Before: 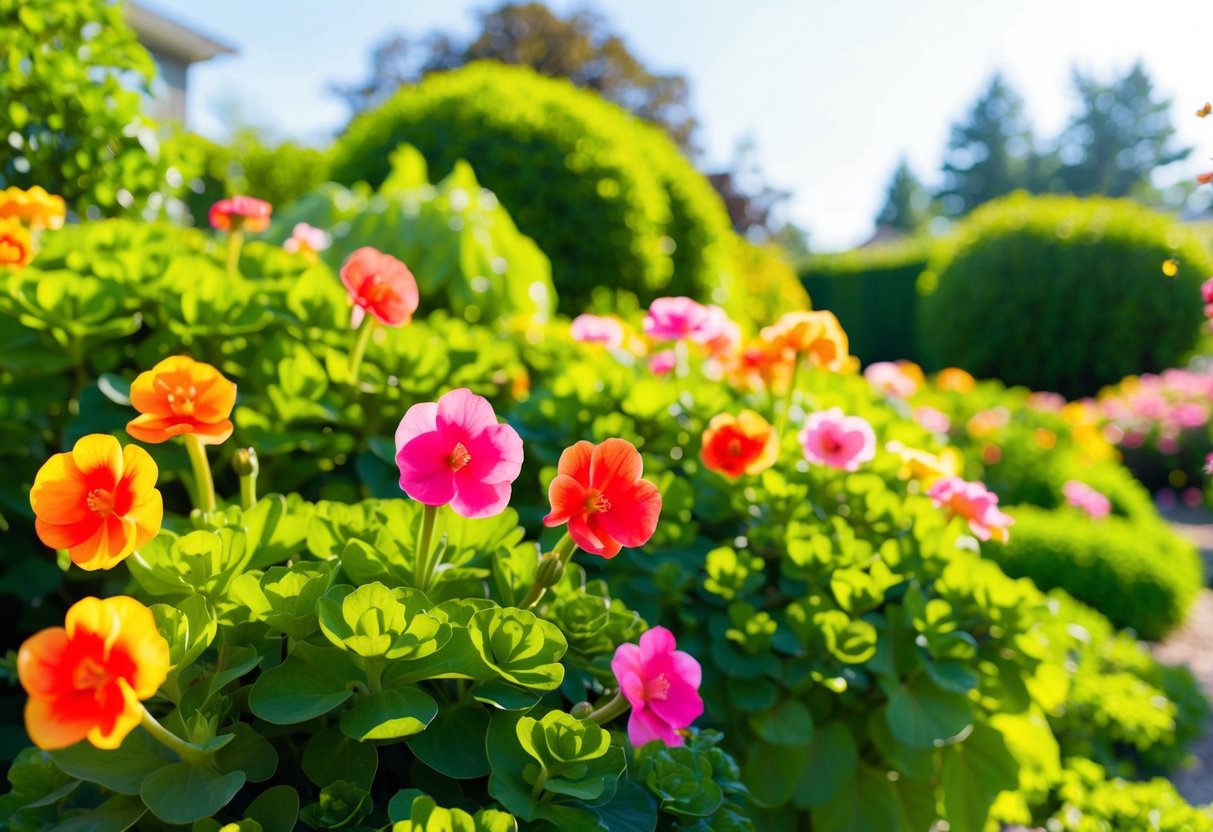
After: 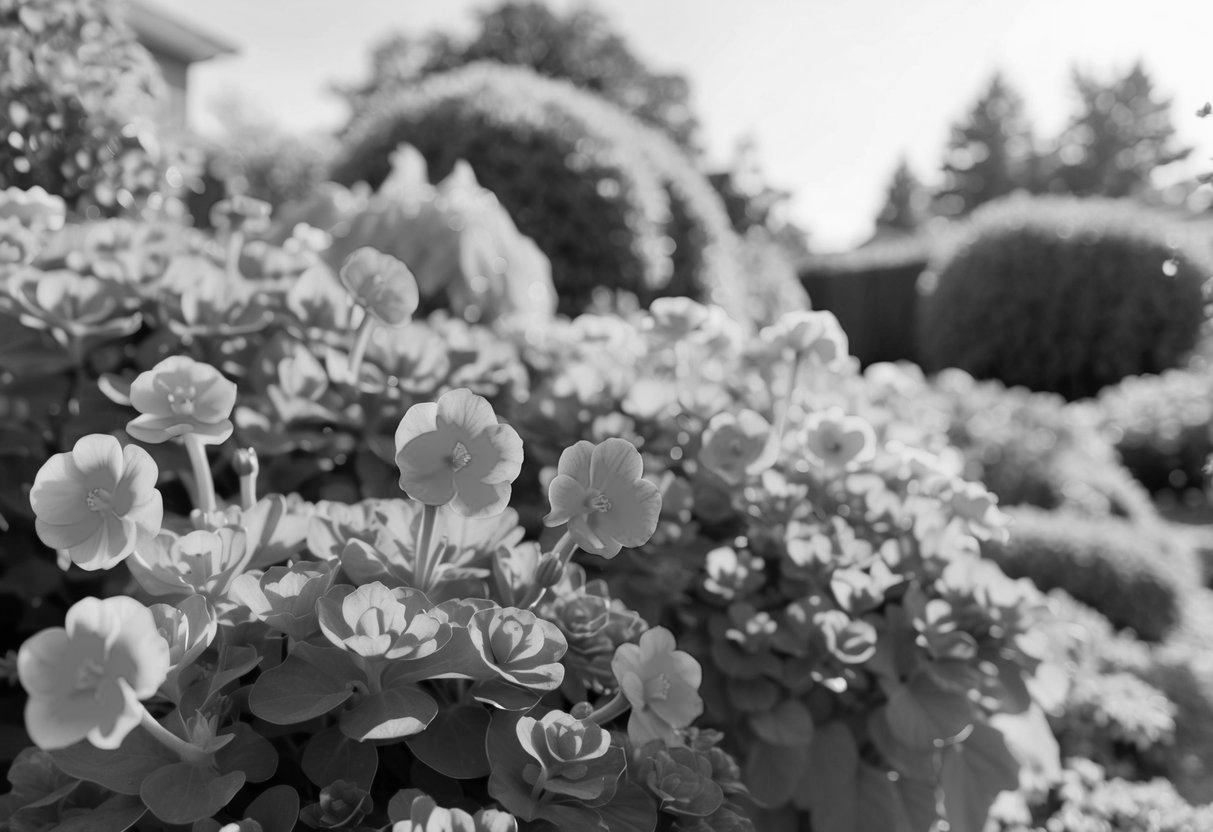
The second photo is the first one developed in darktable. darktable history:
monochrome: size 1
color correction: highlights a* -9.35, highlights b* -23.15
